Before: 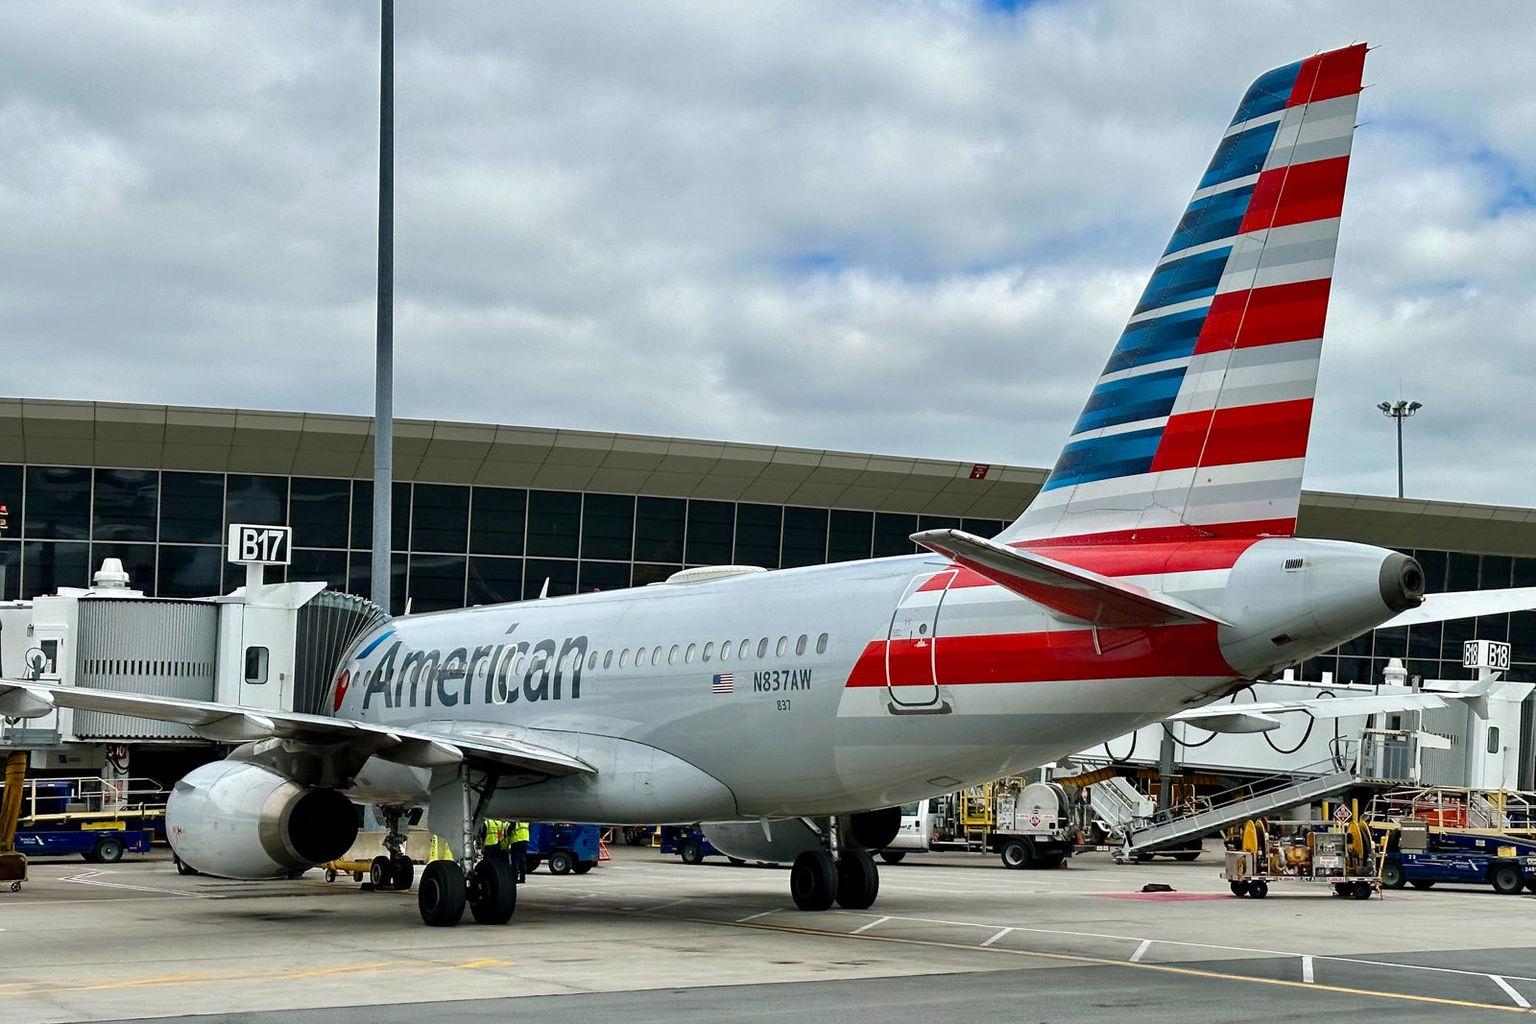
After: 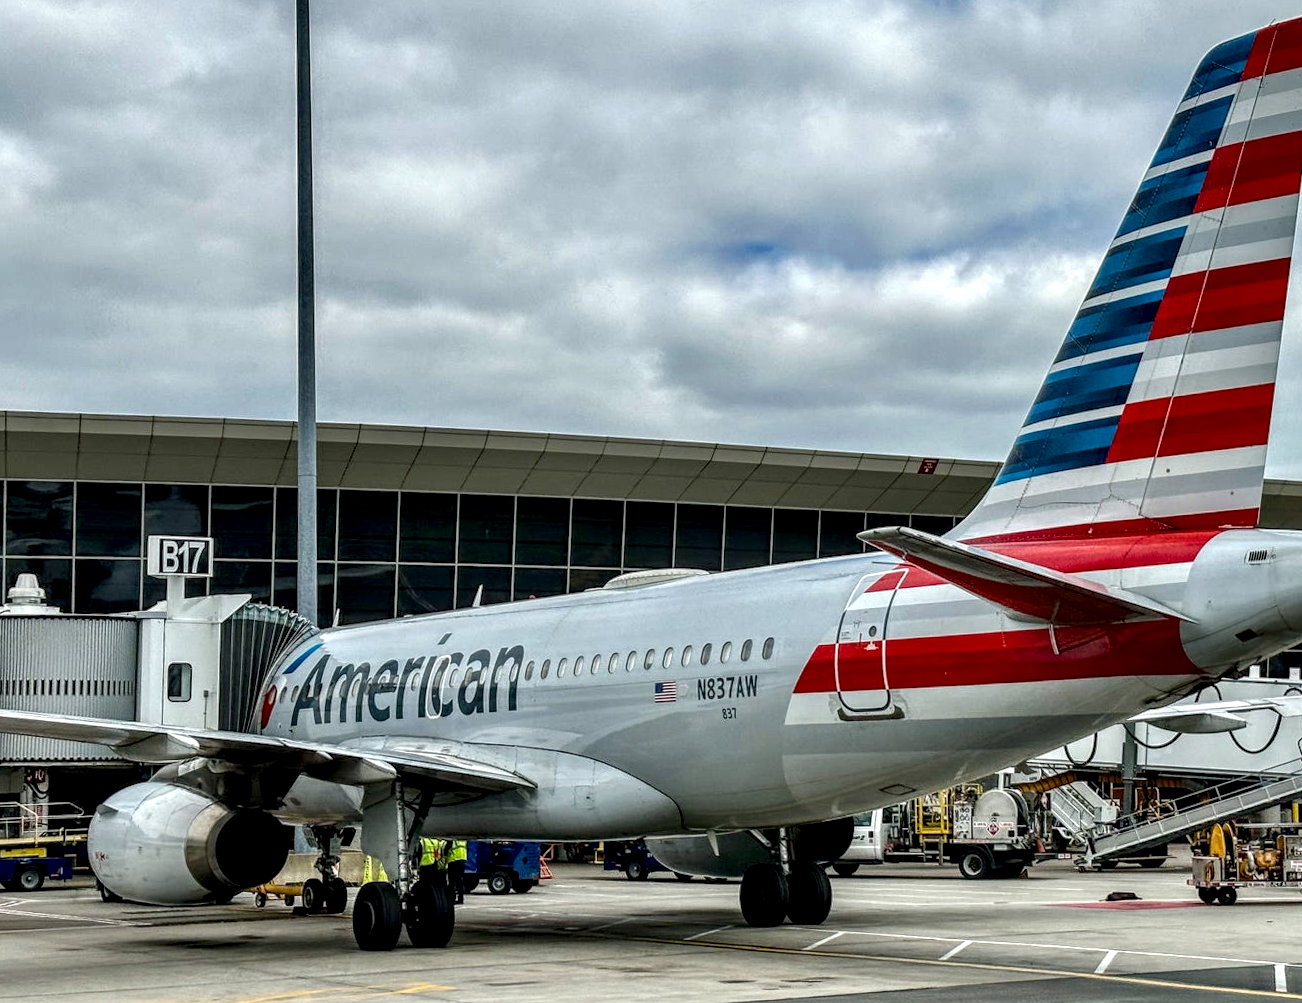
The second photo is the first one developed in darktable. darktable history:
crop and rotate: angle 1.11°, left 4.44%, top 0.664%, right 11.836%, bottom 2.574%
local contrast: highlights 13%, shadows 36%, detail 184%, midtone range 0.475
